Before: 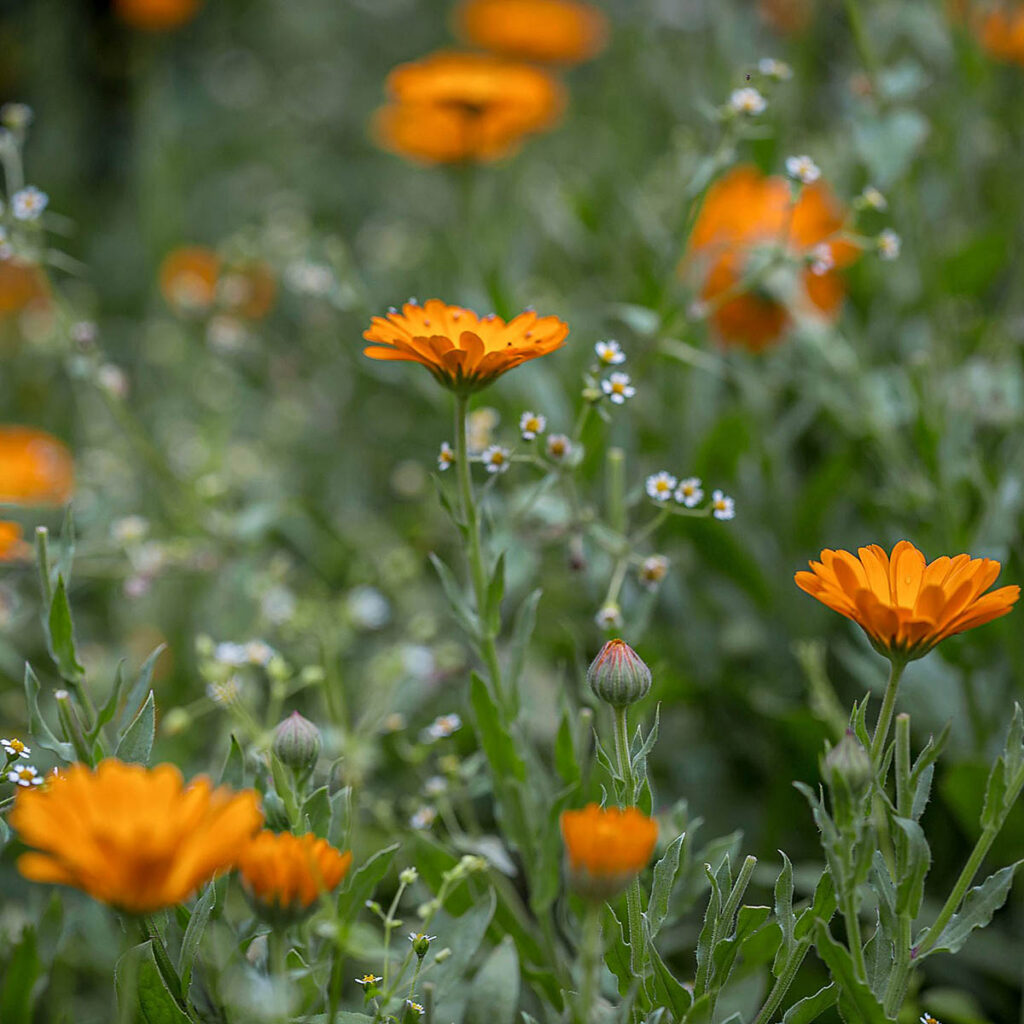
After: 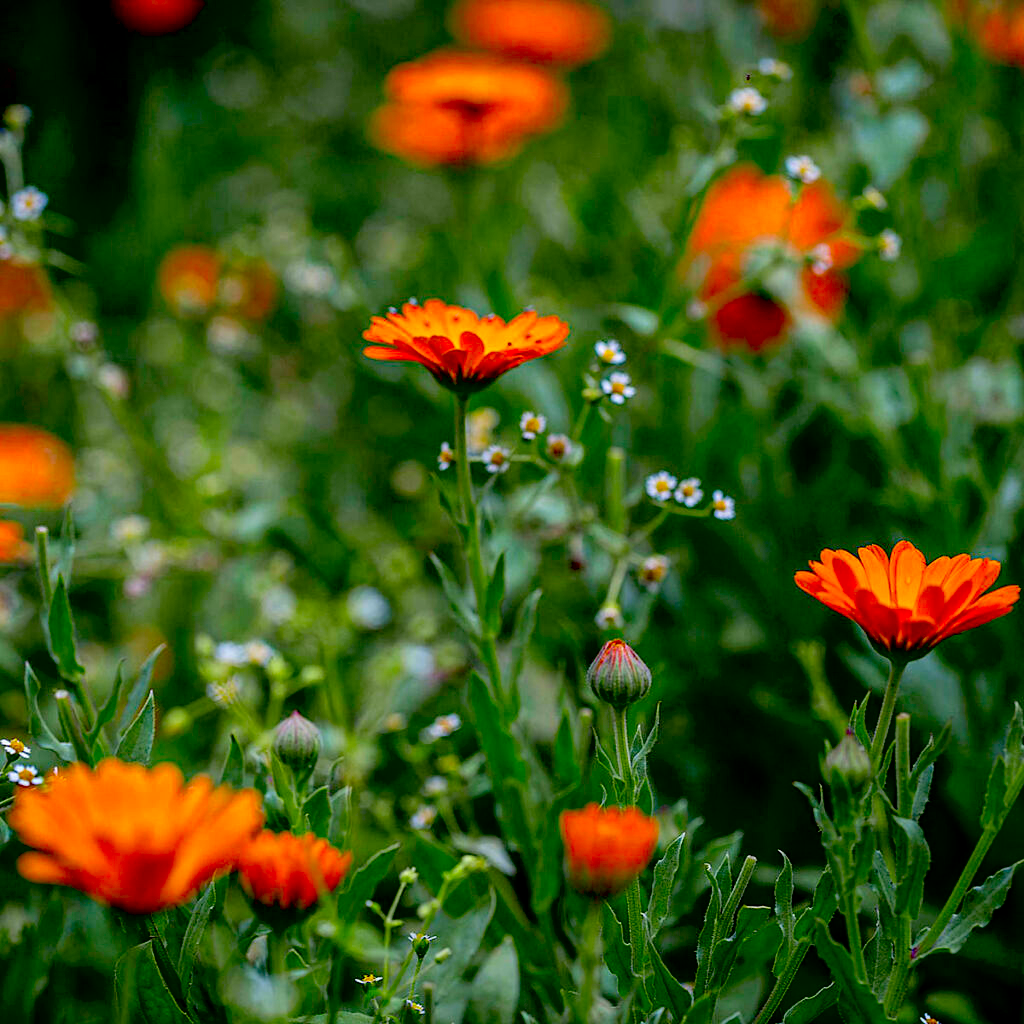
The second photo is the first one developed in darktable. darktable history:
contrast brightness saturation: saturation 0.514
local contrast: highlights 101%, shadows 102%, detail 119%, midtone range 0.2
exposure: black level correction 0.048, exposure 0.013 EV, compensate highlight preservation false
